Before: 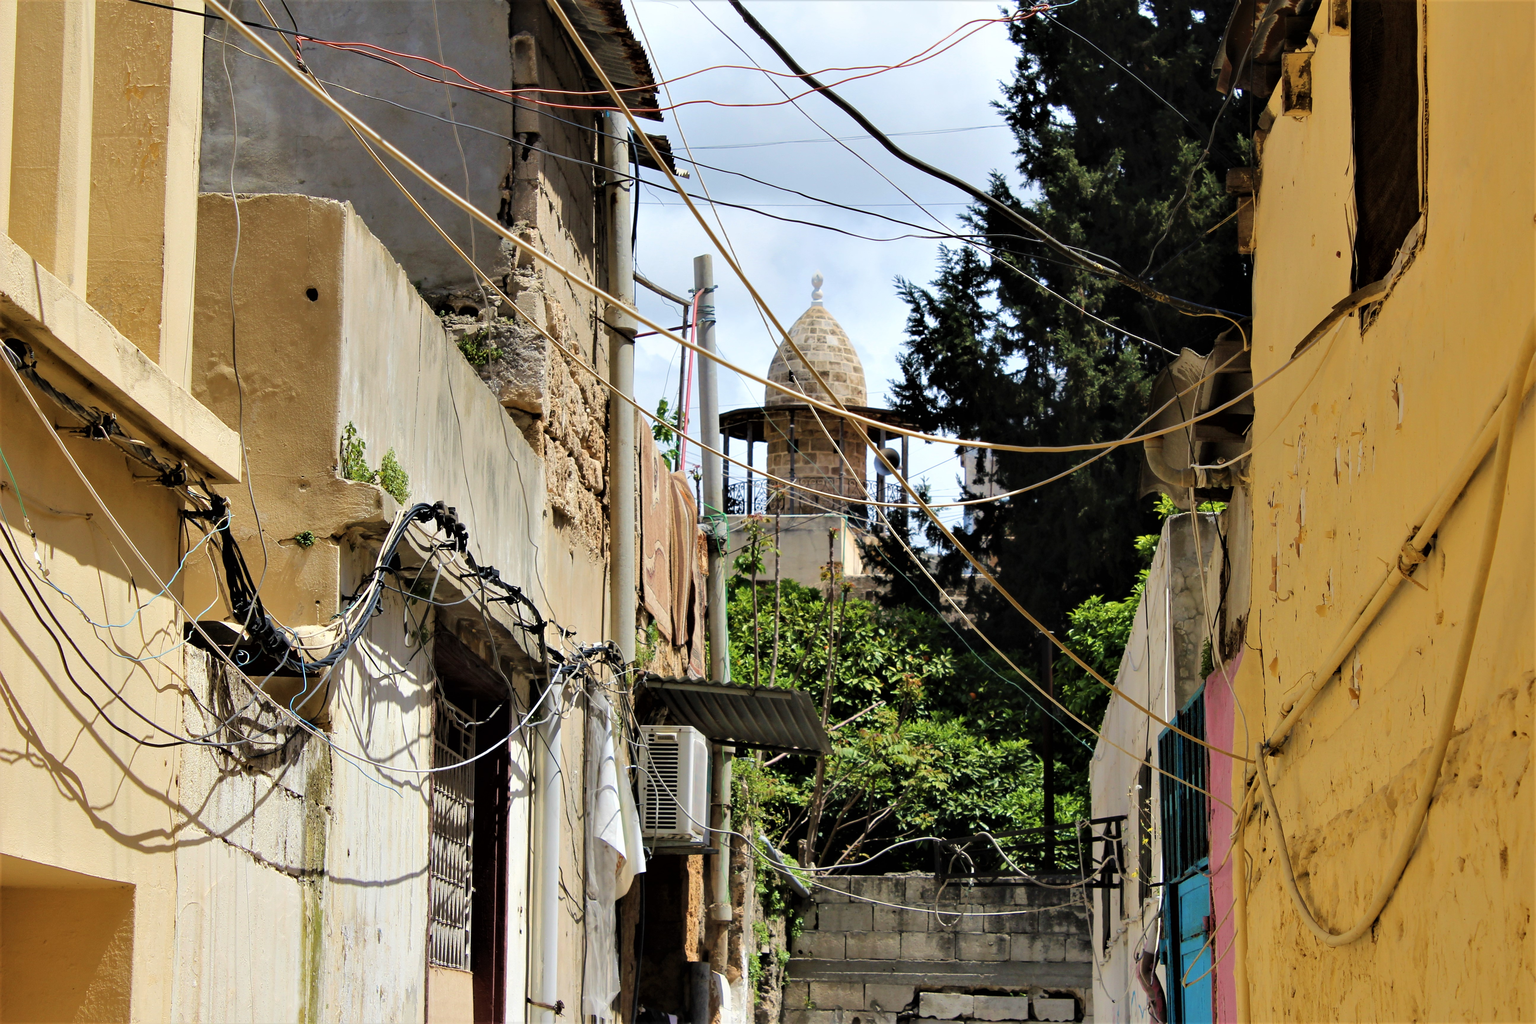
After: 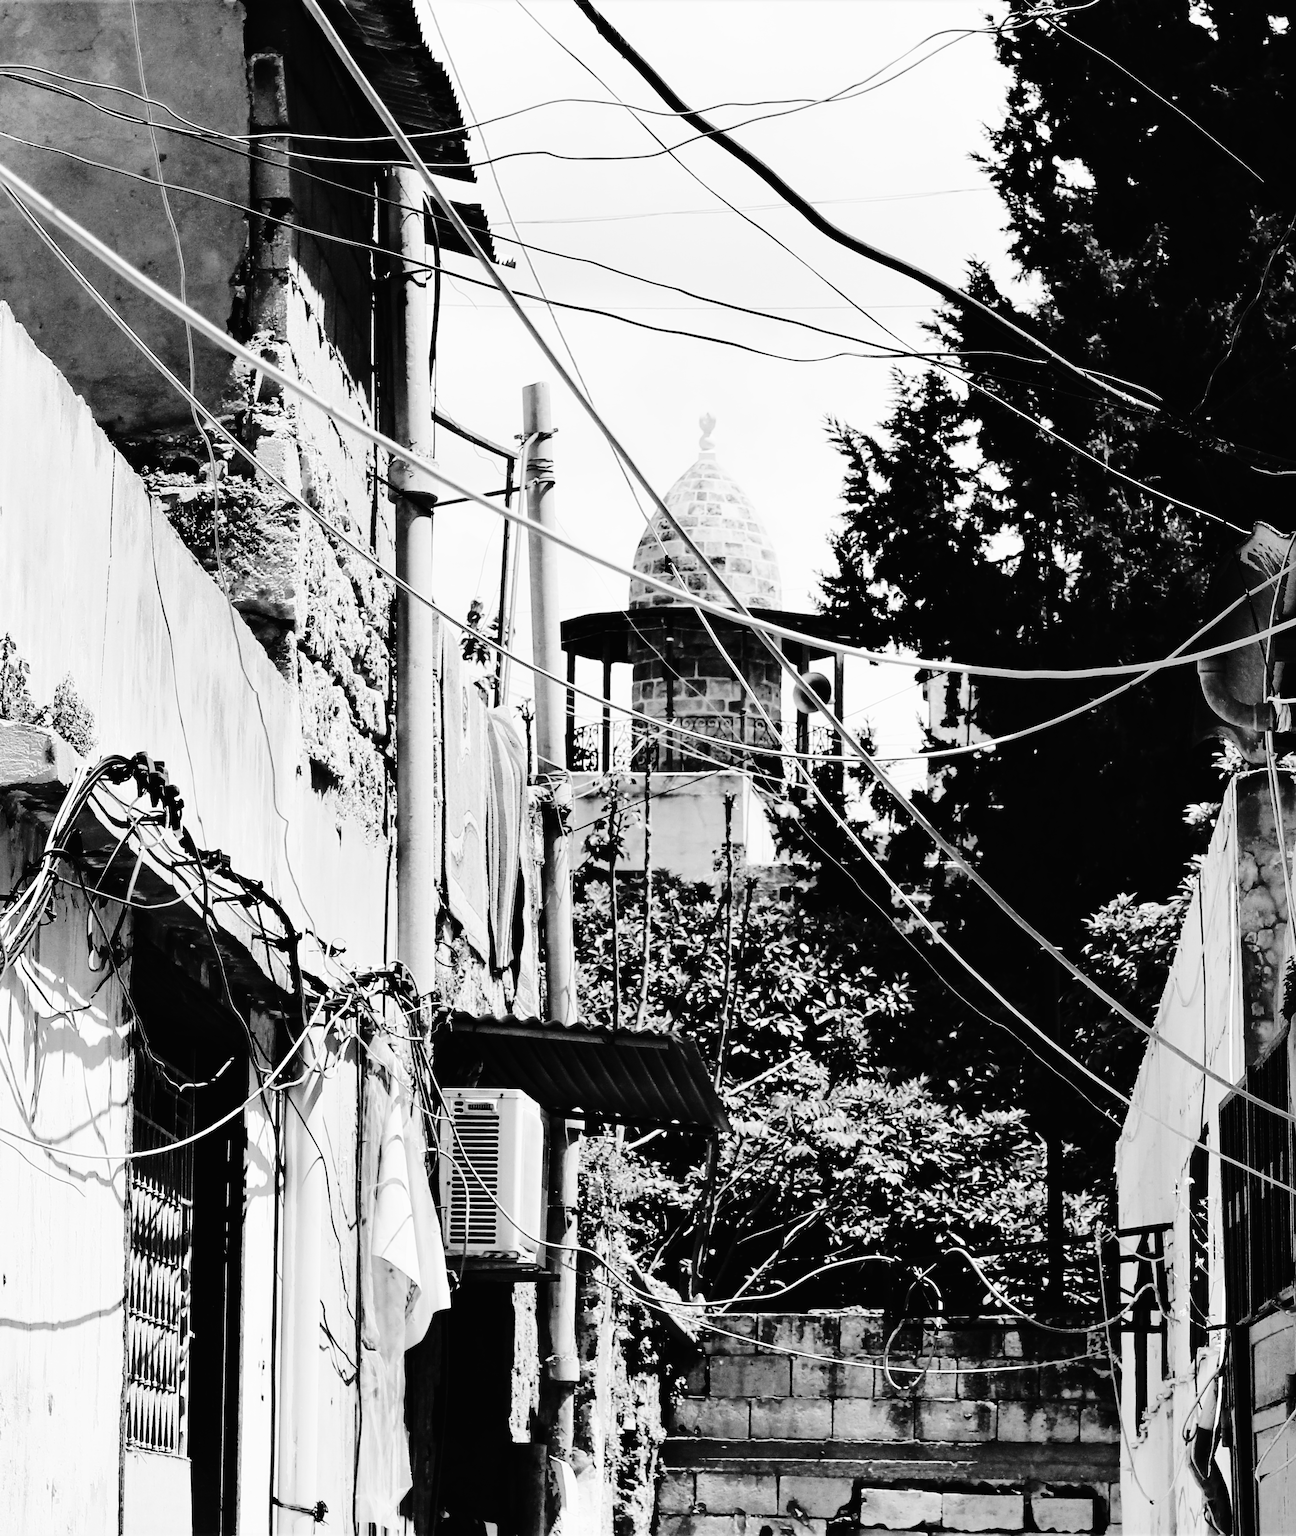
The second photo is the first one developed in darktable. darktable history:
crop and rotate: left 22.516%, right 21.234%
tone curve: curves: ch0 [(0, 0) (0.003, 0.003) (0.011, 0.005) (0.025, 0.008) (0.044, 0.012) (0.069, 0.02) (0.1, 0.031) (0.136, 0.047) (0.177, 0.088) (0.224, 0.141) (0.277, 0.222) (0.335, 0.32) (0.399, 0.422) (0.468, 0.523) (0.543, 0.621) (0.623, 0.715) (0.709, 0.796) (0.801, 0.88) (0.898, 0.962) (1, 1)], preserve colors none
white balance: red 1.123, blue 0.83
monochrome: a -3.63, b -0.465
contrast brightness saturation: contrast 0.2, brightness -0.11, saturation 0.1
rgb curve: curves: ch0 [(0, 0) (0.284, 0.292) (0.505, 0.644) (1, 1)]; ch1 [(0, 0) (0.284, 0.292) (0.505, 0.644) (1, 1)]; ch2 [(0, 0) (0.284, 0.292) (0.505, 0.644) (1, 1)], compensate middle gray true
sharpen: amount 0.2
exposure: black level correction -0.014, exposure -0.193 EV, compensate highlight preservation false
